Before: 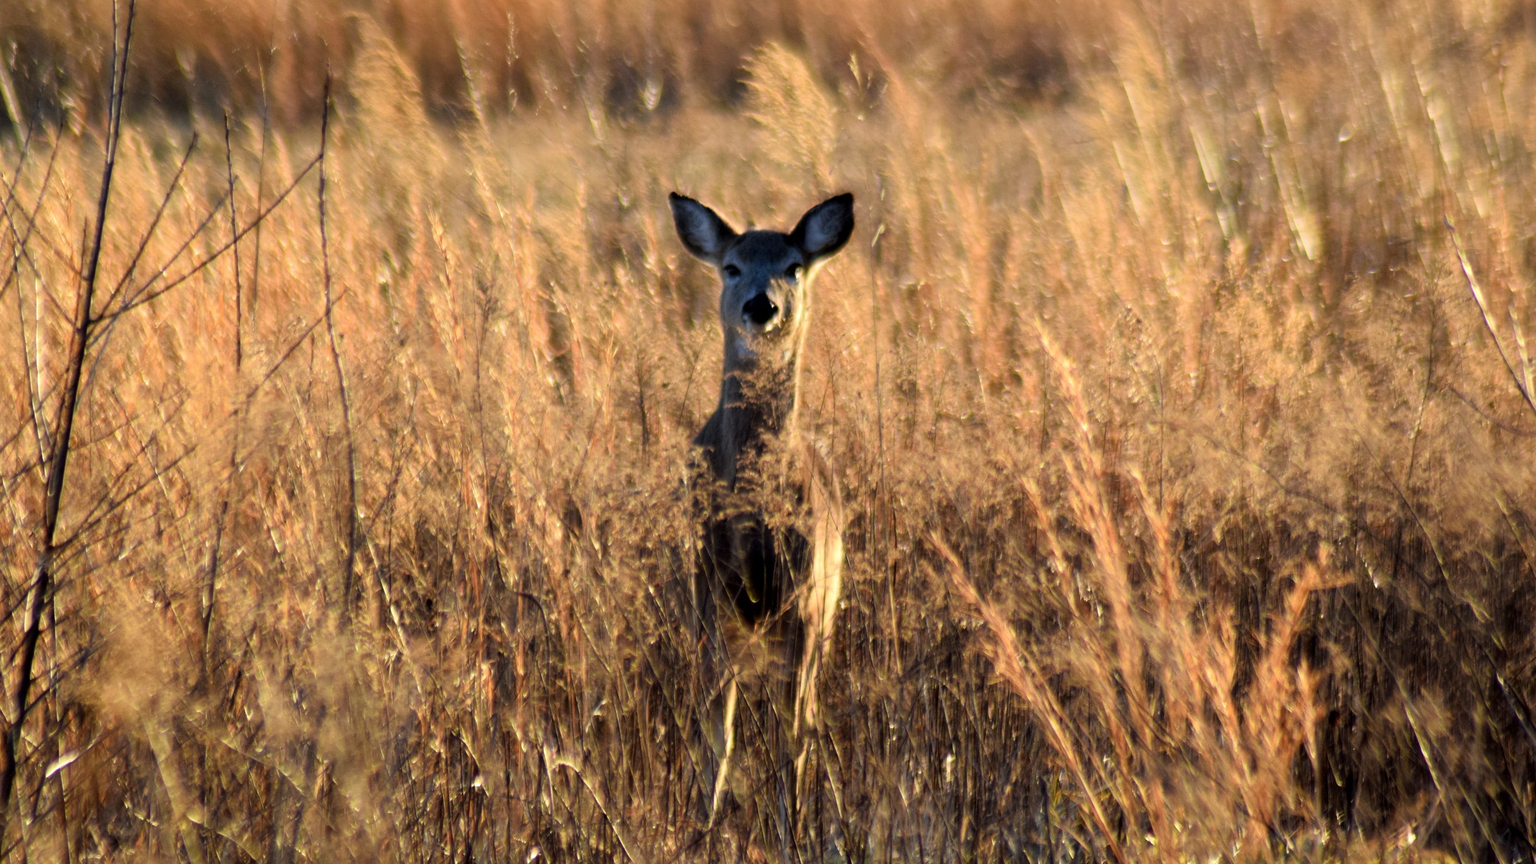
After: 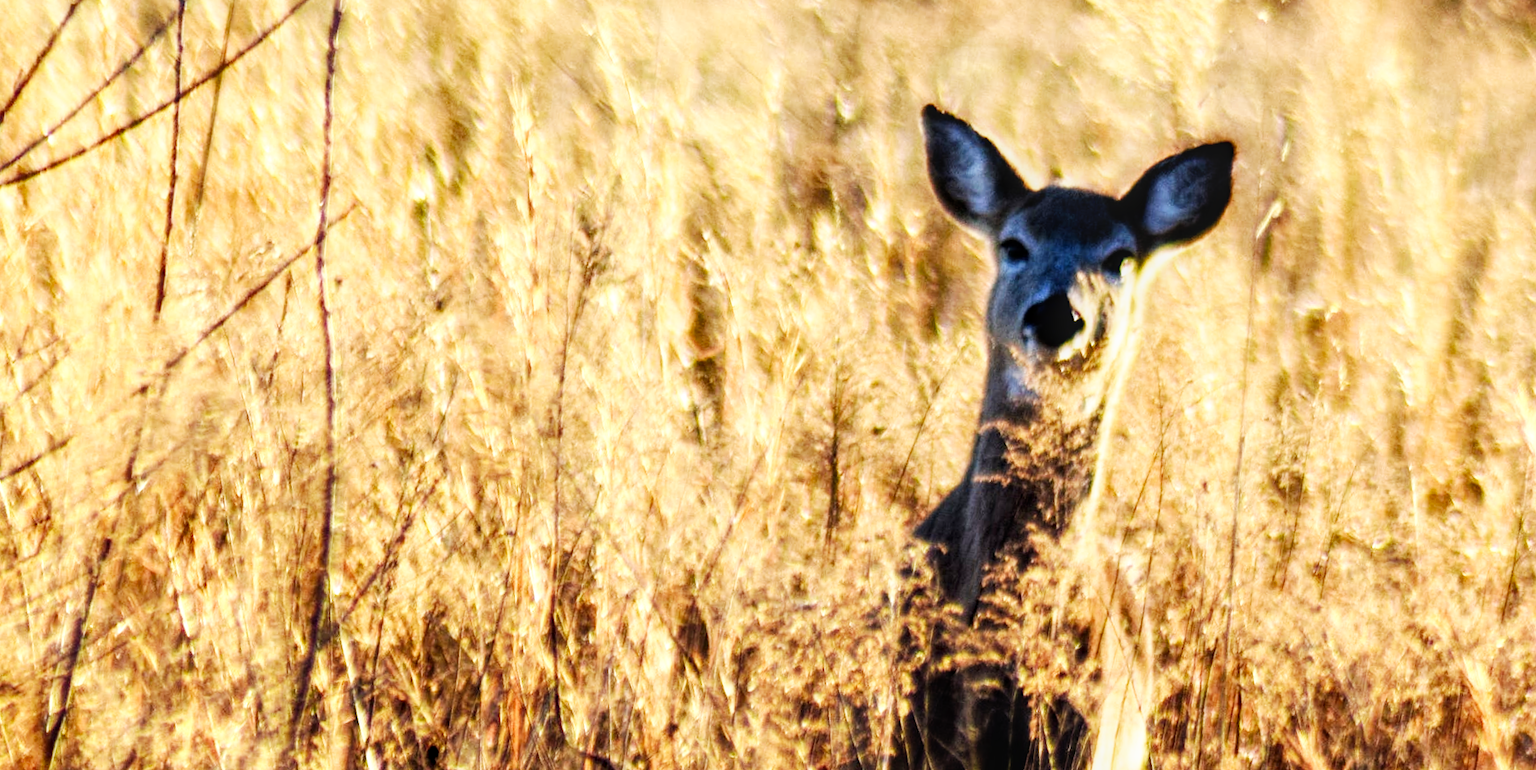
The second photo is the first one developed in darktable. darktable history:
shadows and highlights: shadows 34.12, highlights -35.04, soften with gaussian
base curve: curves: ch0 [(0, 0) (0.007, 0.004) (0.027, 0.03) (0.046, 0.07) (0.207, 0.54) (0.442, 0.872) (0.673, 0.972) (1, 1)], preserve colors none
local contrast: on, module defaults
crop and rotate: angle -6.81°, left 2.208%, top 6.779%, right 27.32%, bottom 30.431%
